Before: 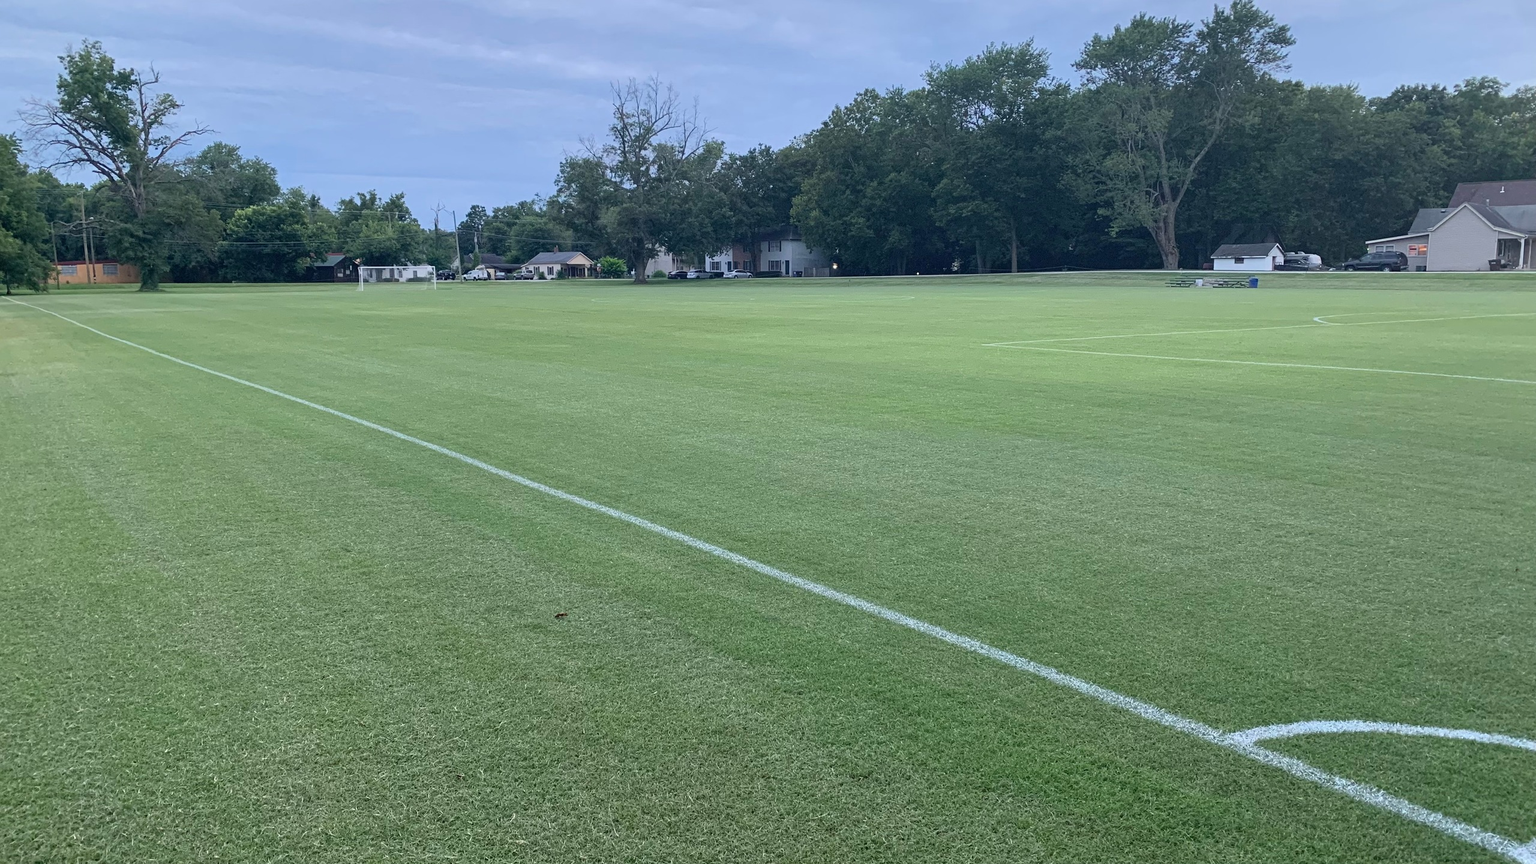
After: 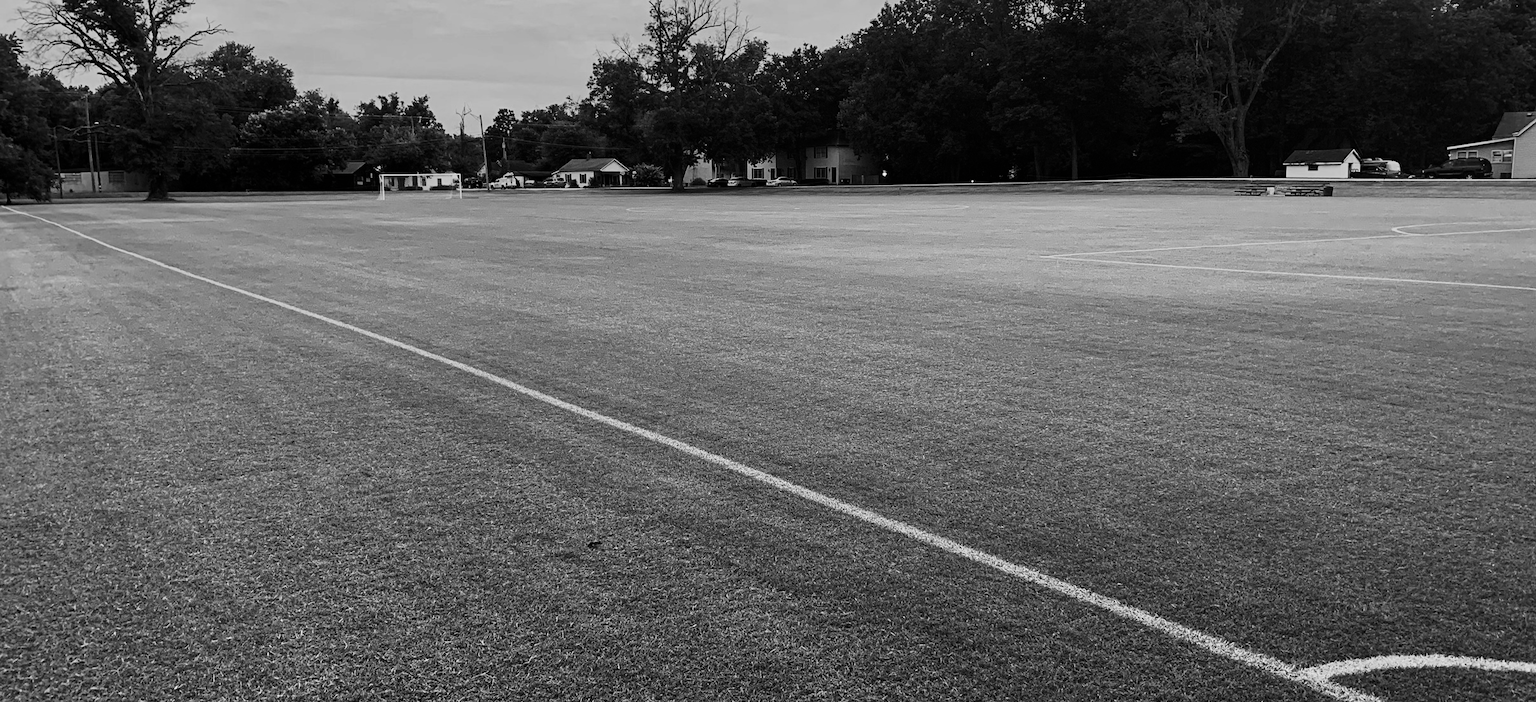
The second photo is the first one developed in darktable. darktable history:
base curve: curves: ch0 [(0, 0) (0.088, 0.125) (0.176, 0.251) (0.354, 0.501) (0.613, 0.749) (1, 0.877)]
crop and rotate: angle 0.025°, top 11.867%, right 5.568%, bottom 11.286%
contrast brightness saturation: contrast 0.018, brightness -0.999, saturation -1
exposure: black level correction 0.001, exposure 0.5 EV, compensate exposure bias true, compensate highlight preservation false
